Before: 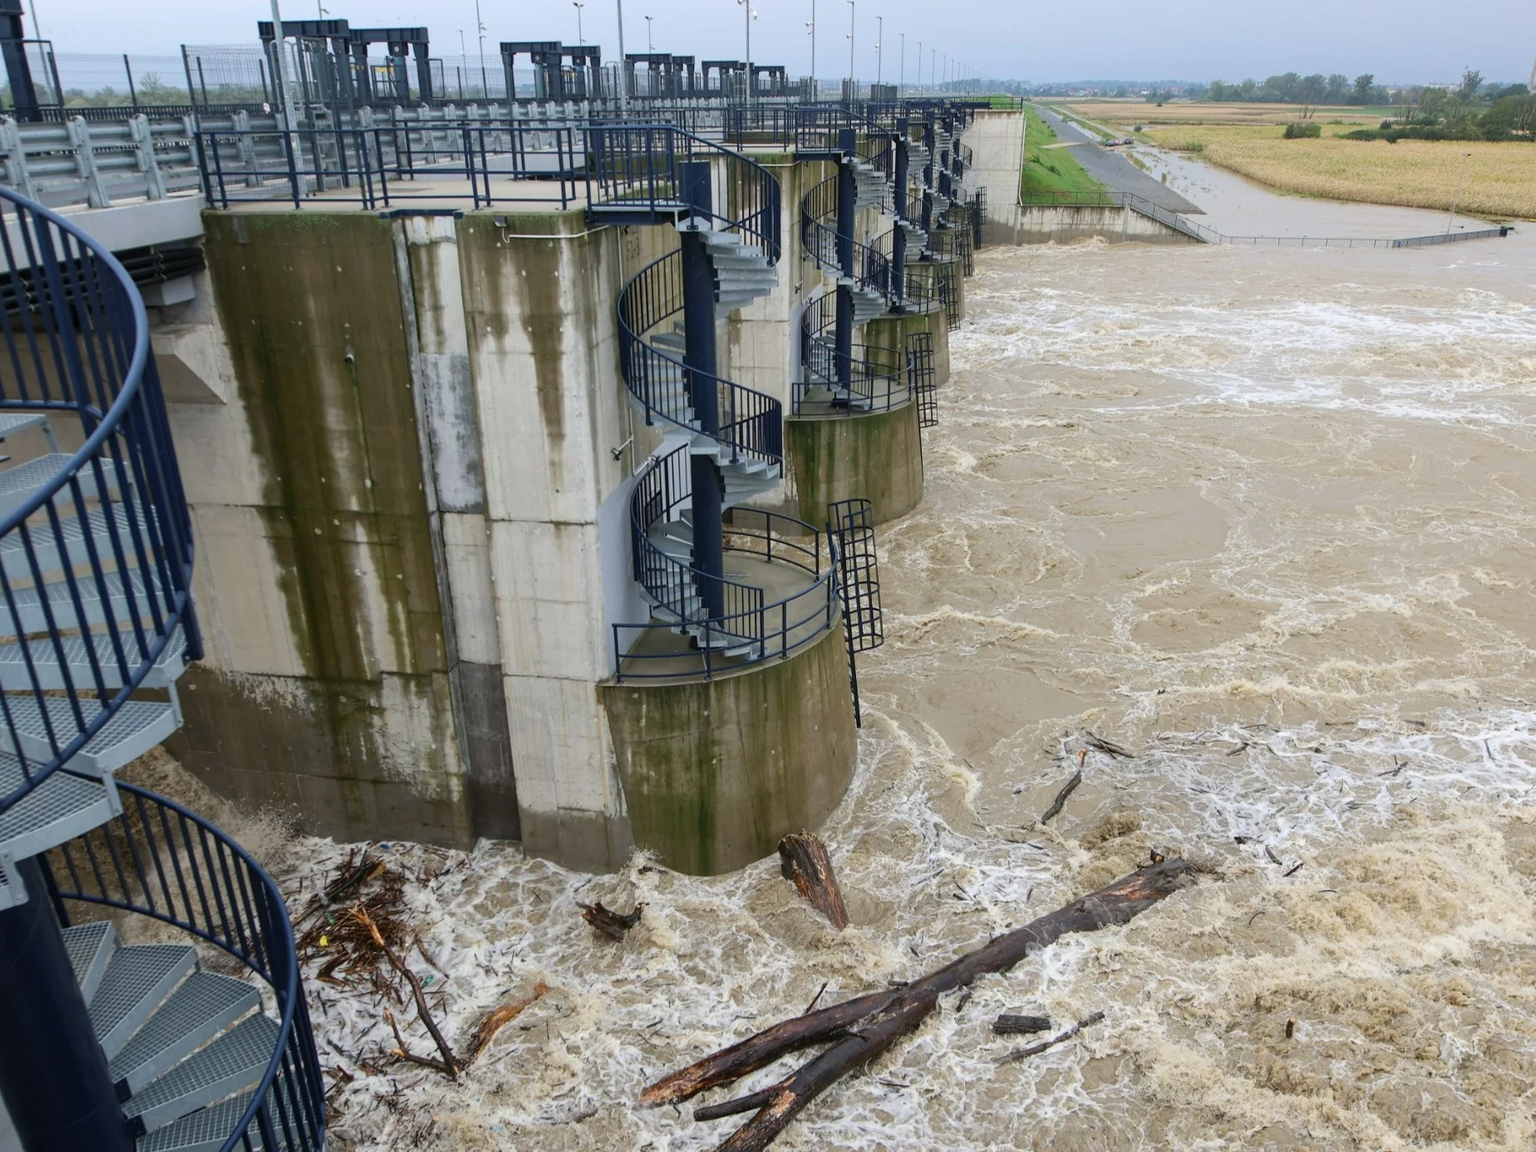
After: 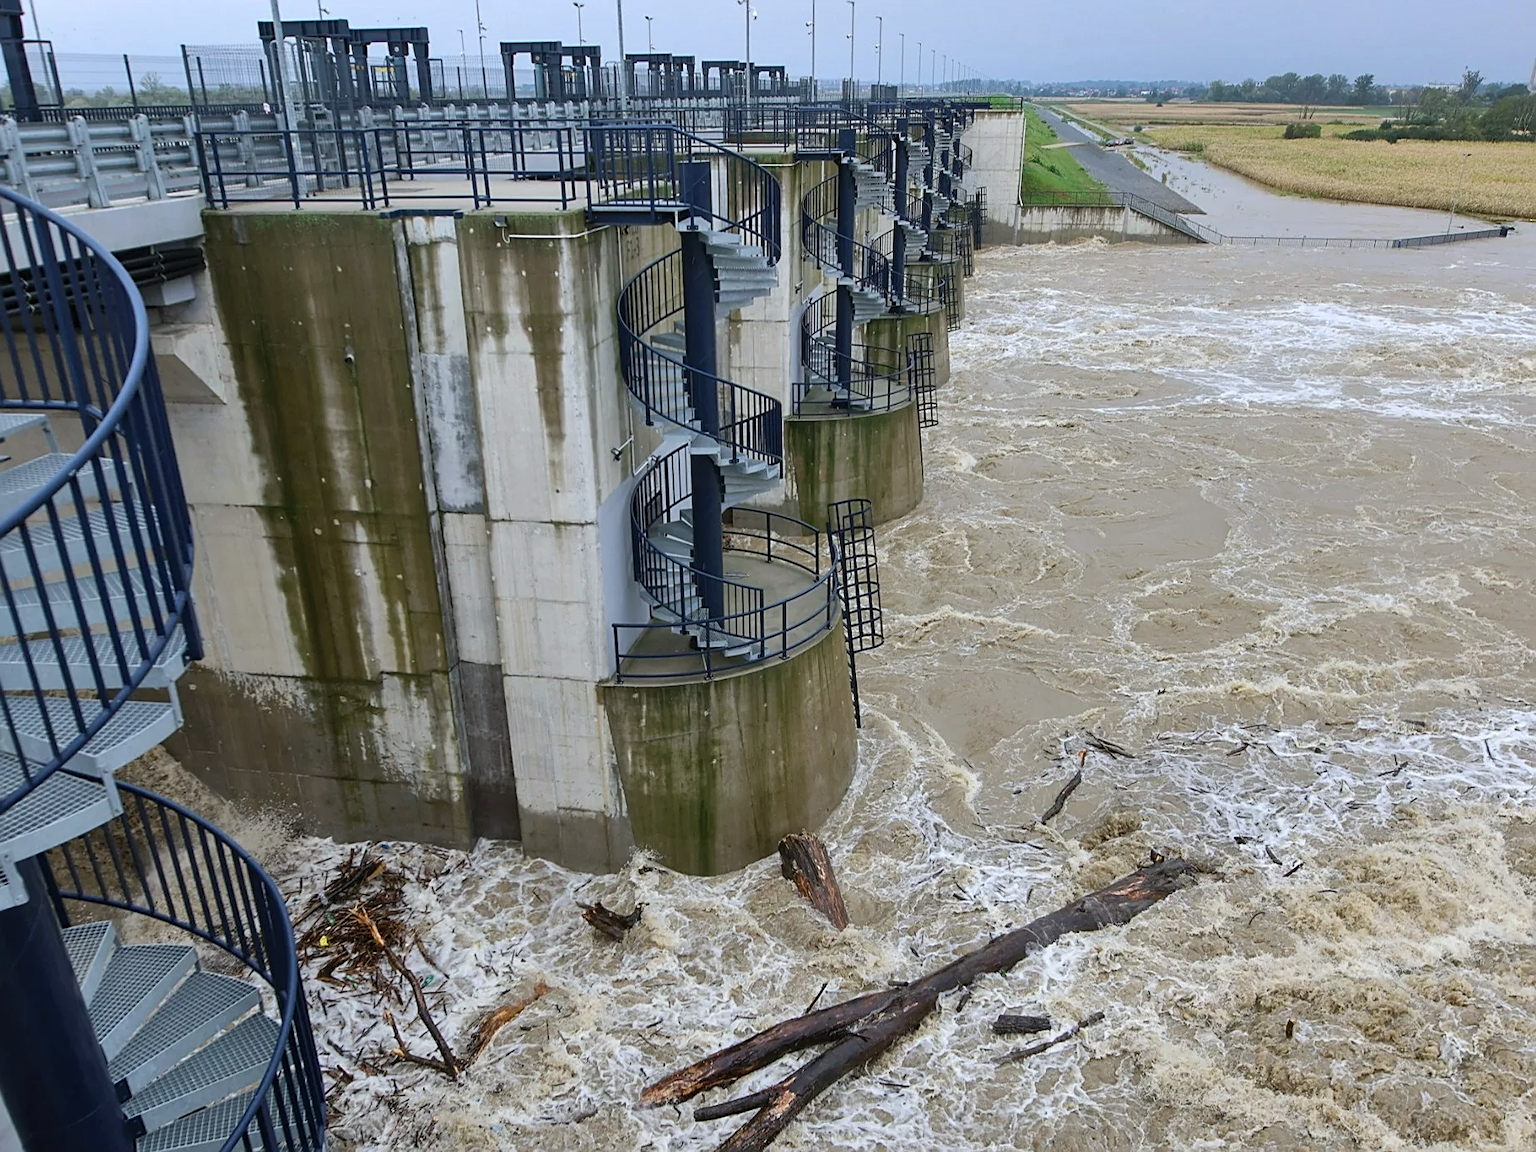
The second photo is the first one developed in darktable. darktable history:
white balance: red 0.976, blue 1.04
color balance: on, module defaults
shadows and highlights: soften with gaussian
sharpen: on, module defaults
